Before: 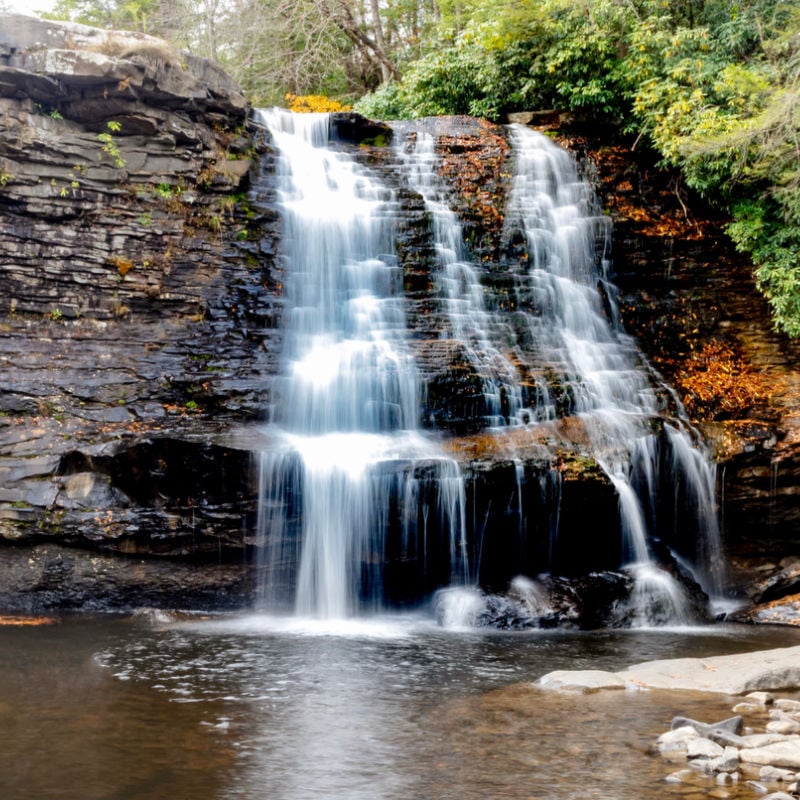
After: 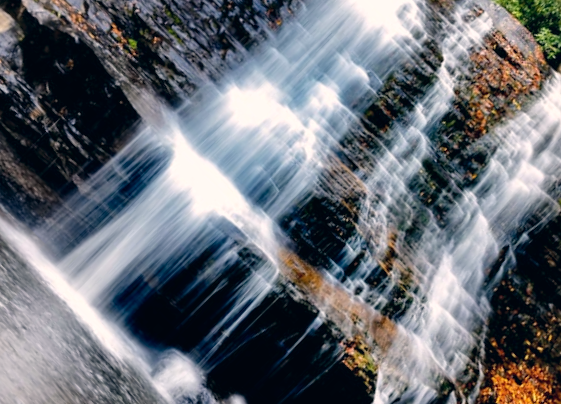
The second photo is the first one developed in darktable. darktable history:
shadows and highlights: low approximation 0.01, soften with gaussian
color correction: highlights a* 5.43, highlights b* 5.35, shadows a* -4.37, shadows b* -5.19
crop and rotate: angle -45.19°, top 16.799%, right 0.778%, bottom 11.76%
